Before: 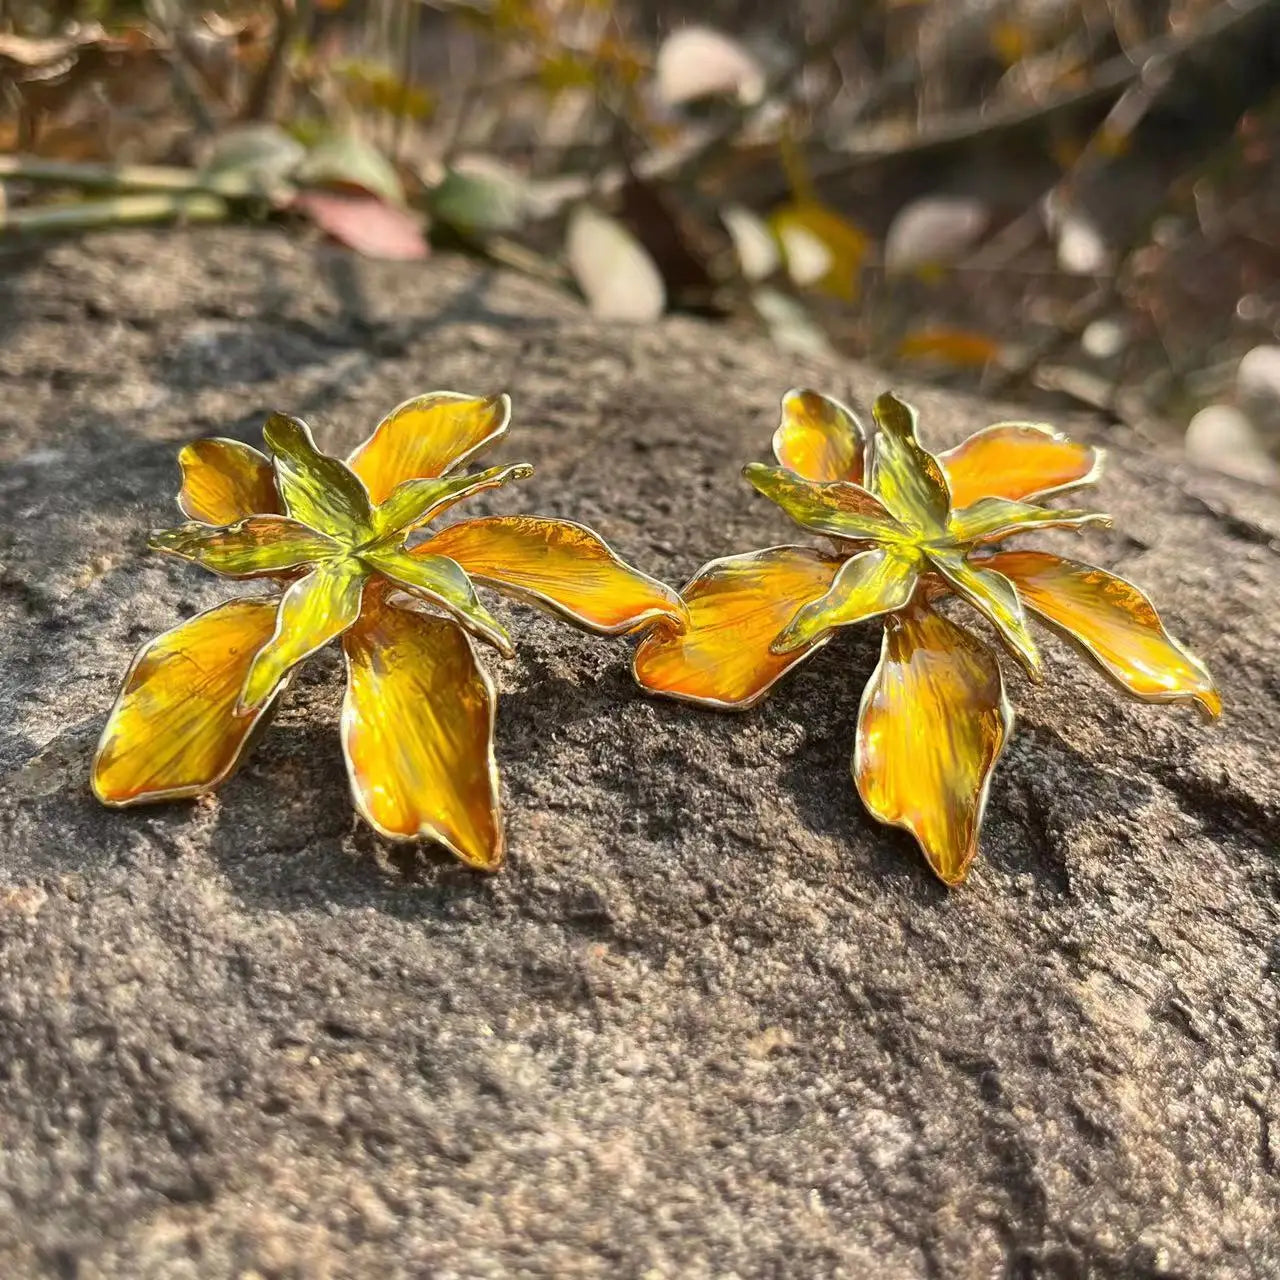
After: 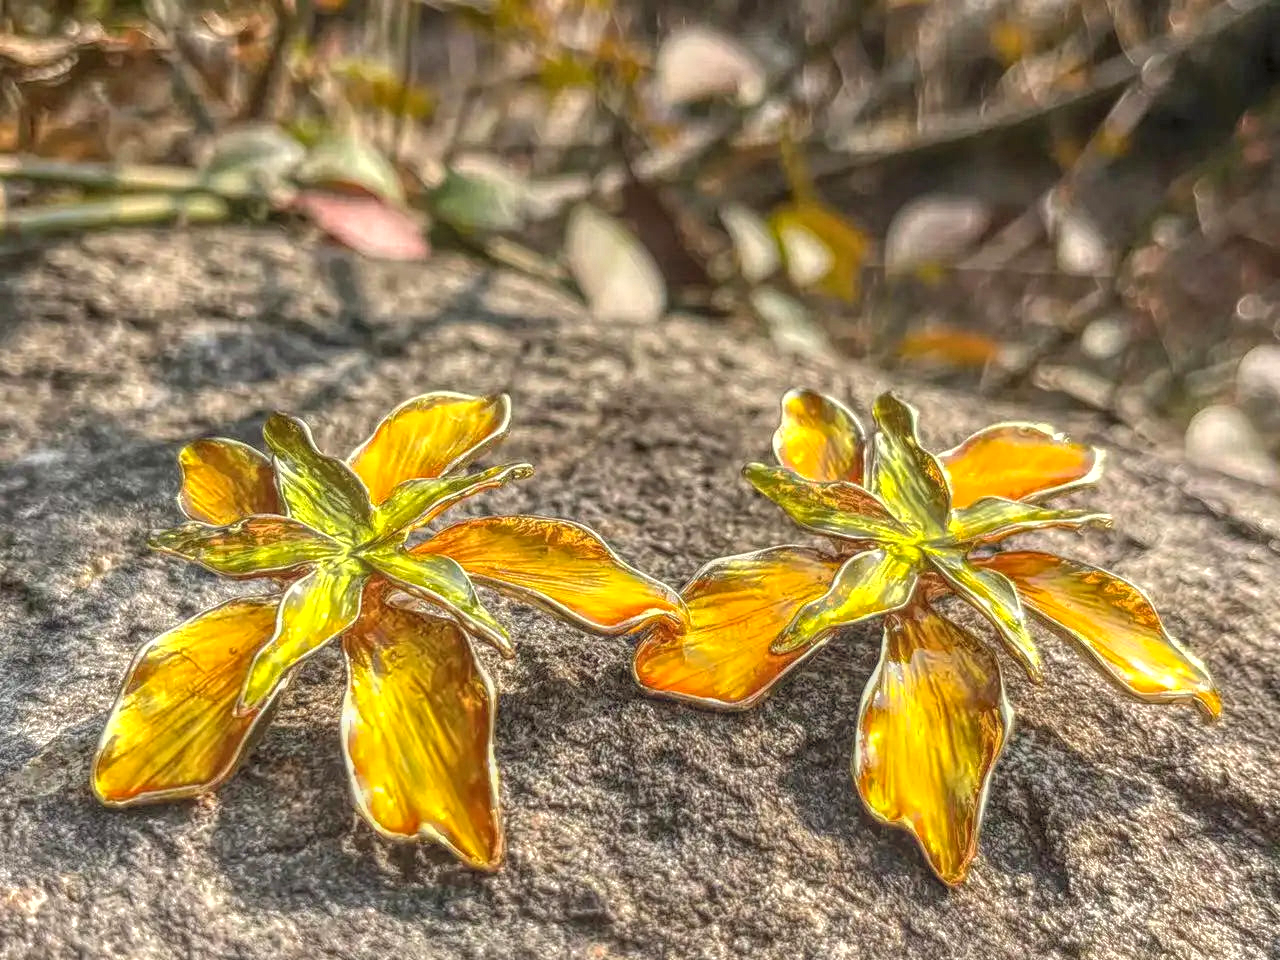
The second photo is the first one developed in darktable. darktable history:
crop: bottom 24.98%
local contrast: highlights 20%, shadows 29%, detail 199%, midtone range 0.2
exposure: exposure 0.464 EV, compensate highlight preservation false
